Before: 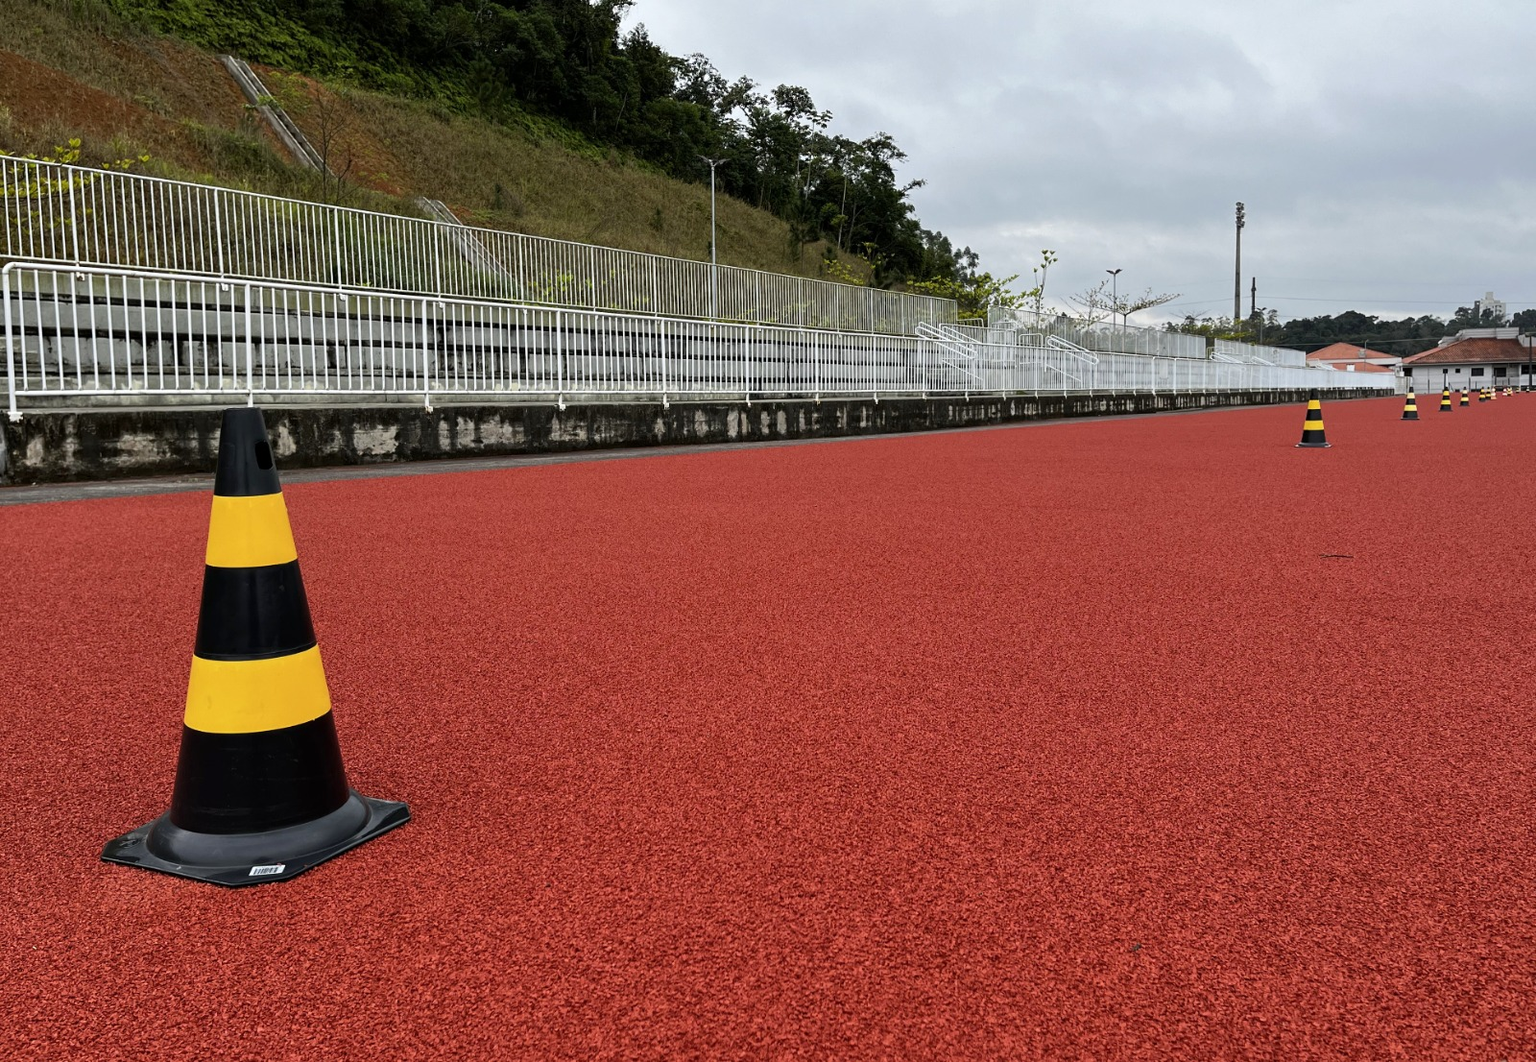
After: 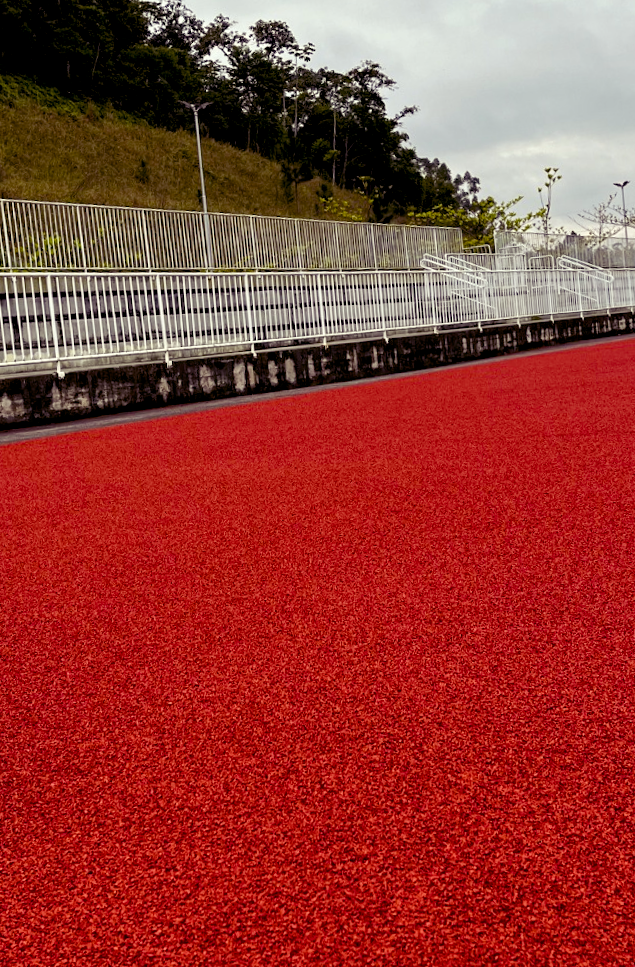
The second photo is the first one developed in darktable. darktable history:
crop: left 31.229%, right 27.105%
rotate and perspective: rotation -5°, crop left 0.05, crop right 0.952, crop top 0.11, crop bottom 0.89
color balance rgb: shadows lift › luminance -21.66%, shadows lift › chroma 8.98%, shadows lift › hue 283.37°, power › chroma 1.05%, power › hue 25.59°, highlights gain › luminance 6.08%, highlights gain › chroma 2.55%, highlights gain › hue 90°, global offset › luminance -0.87%, perceptual saturation grading › global saturation 25%, perceptual saturation grading › highlights -28.39%, perceptual saturation grading › shadows 33.98%
